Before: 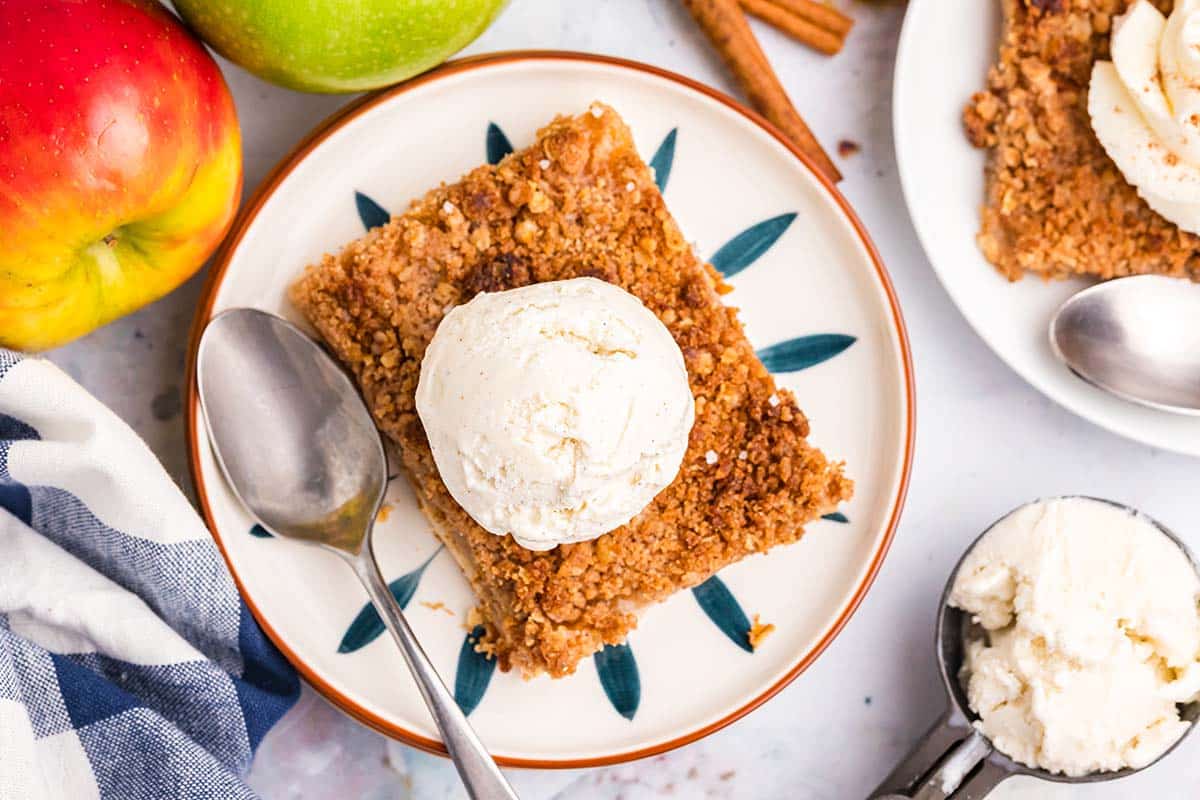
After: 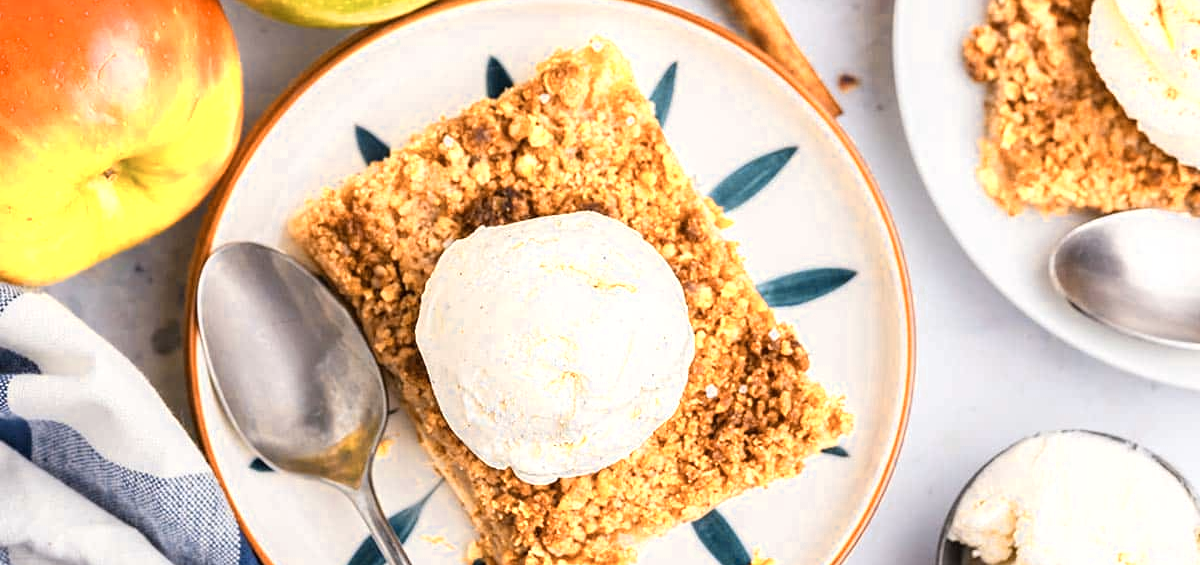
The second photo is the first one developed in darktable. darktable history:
color contrast: green-magenta contrast 0.8, blue-yellow contrast 1.1, unbound 0
color zones: curves: ch0 [(0.018, 0.548) (0.197, 0.654) (0.425, 0.447) (0.605, 0.658) (0.732, 0.579)]; ch1 [(0.105, 0.531) (0.224, 0.531) (0.386, 0.39) (0.618, 0.456) (0.732, 0.456) (0.956, 0.421)]; ch2 [(0.039, 0.583) (0.215, 0.465) (0.399, 0.544) (0.465, 0.548) (0.614, 0.447) (0.724, 0.43) (0.882, 0.623) (0.956, 0.632)]
crop and rotate: top 8.293%, bottom 20.996%
